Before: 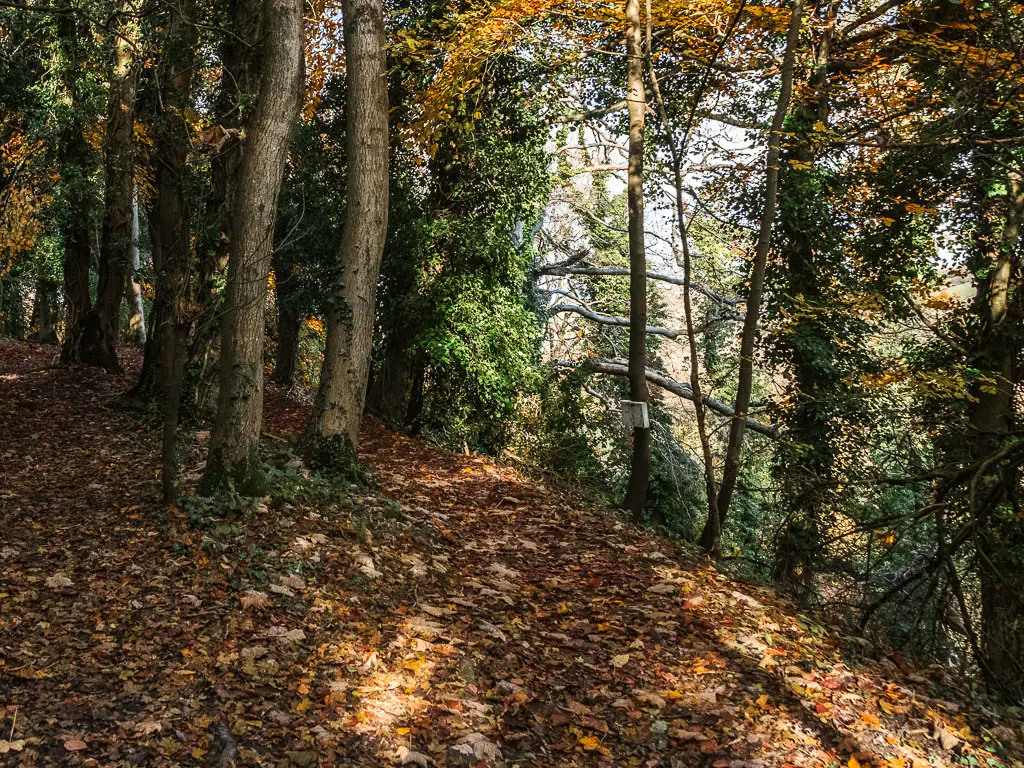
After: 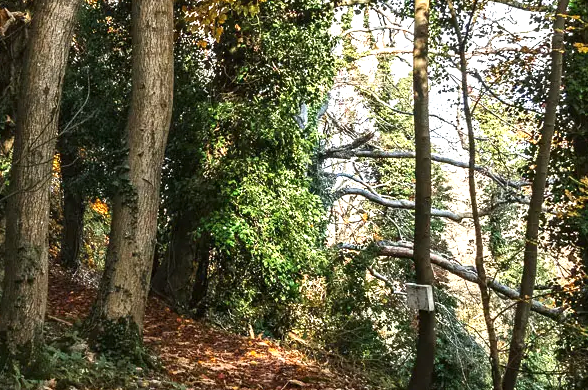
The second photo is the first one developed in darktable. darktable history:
crop: left 20.999%, top 15.274%, right 21.556%, bottom 33.902%
contrast brightness saturation: contrast 0.055
exposure: black level correction 0, exposure 0.692 EV, compensate exposure bias true, compensate highlight preservation false
